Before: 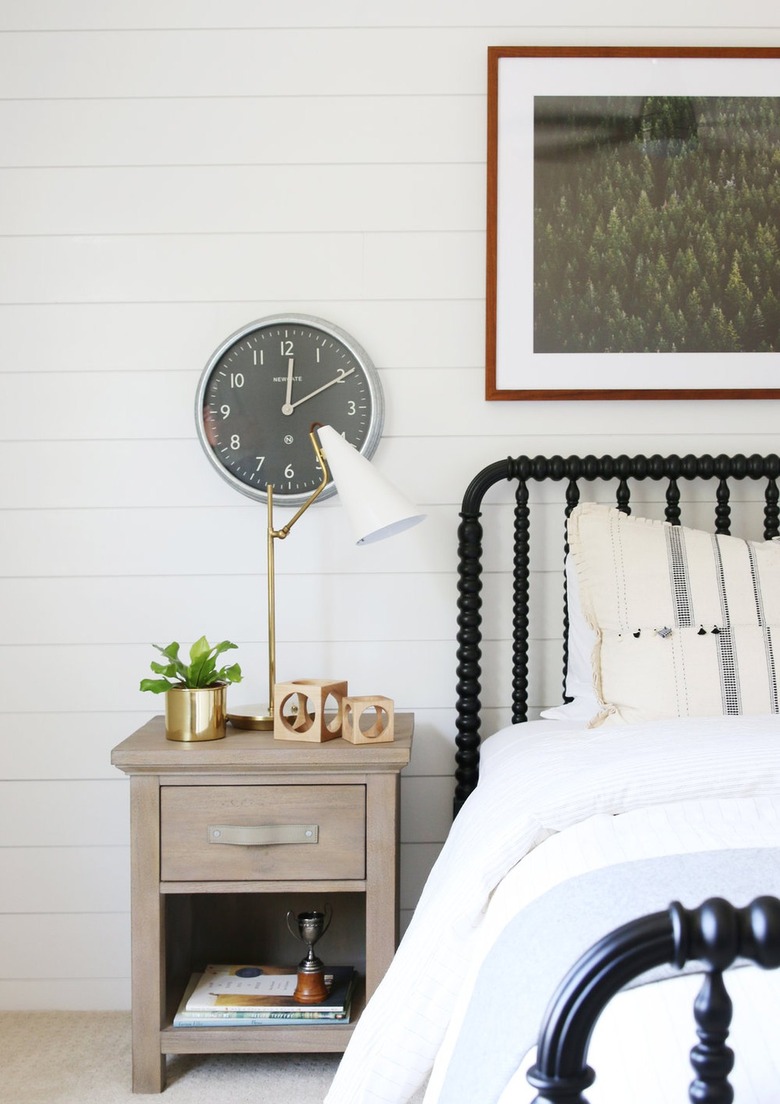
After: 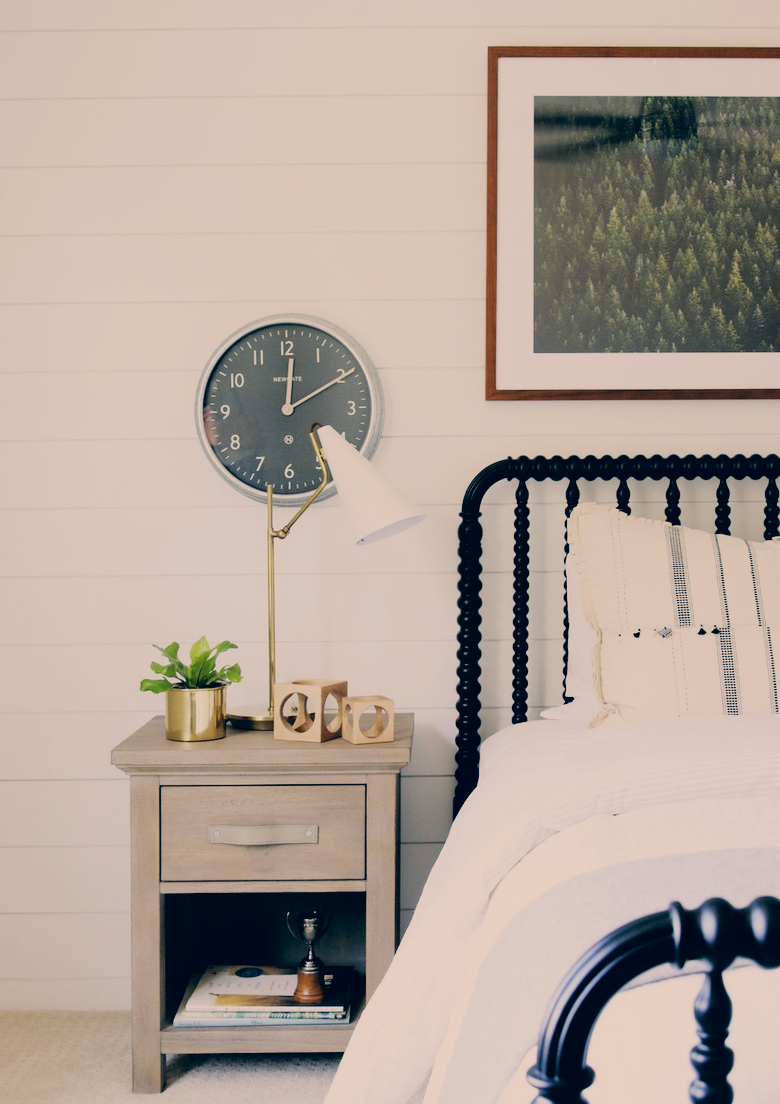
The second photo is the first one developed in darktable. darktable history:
color correction: highlights a* 10.33, highlights b* 14.42, shadows a* -10.01, shadows b* -14.9
filmic rgb: black relative exposure -4.24 EV, white relative exposure 5.1 EV, hardness 2.03, contrast 1.164
